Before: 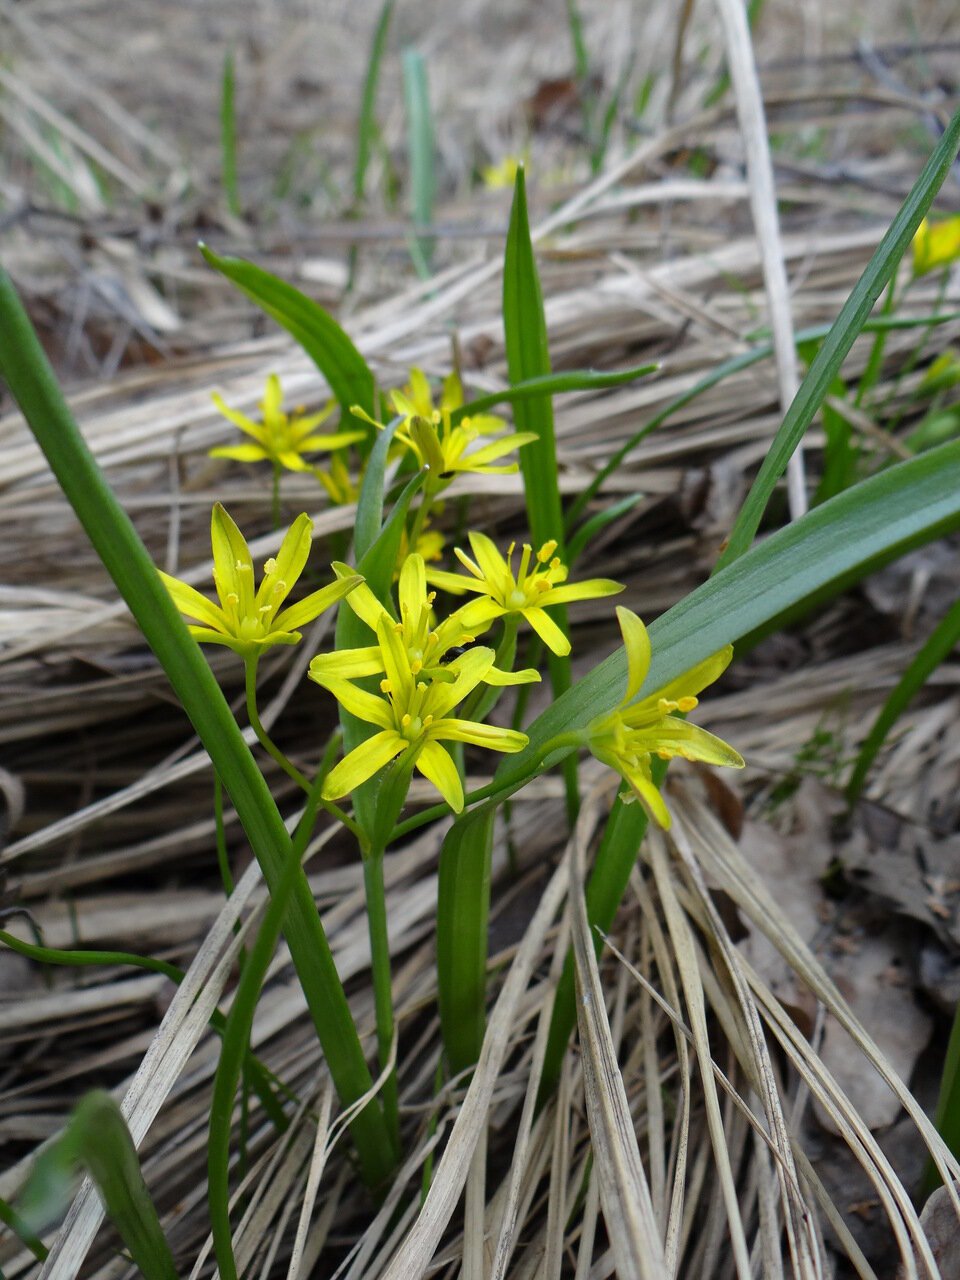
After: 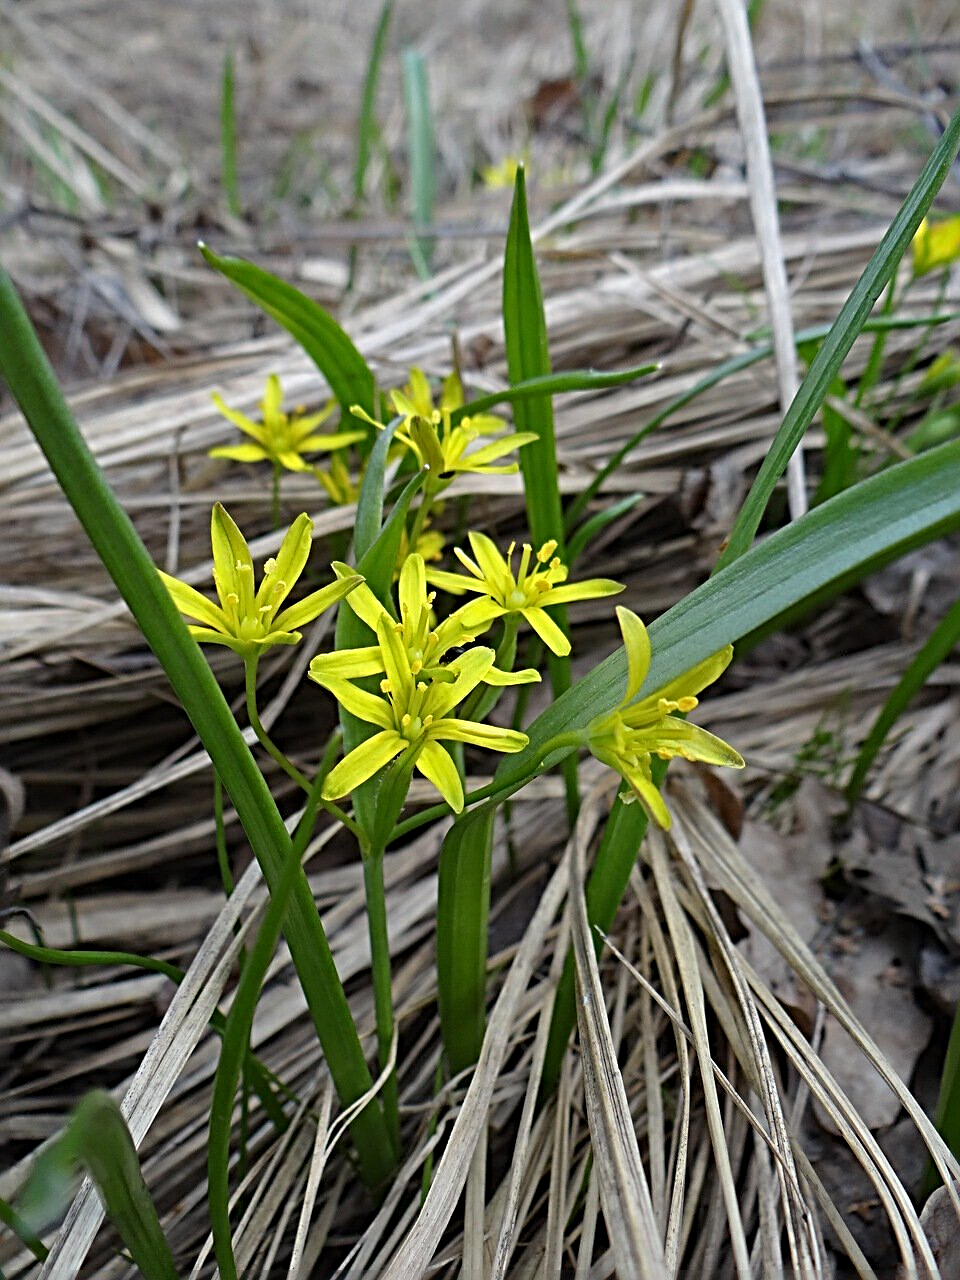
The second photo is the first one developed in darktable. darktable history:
sharpen: radius 3.677, amount 0.941
